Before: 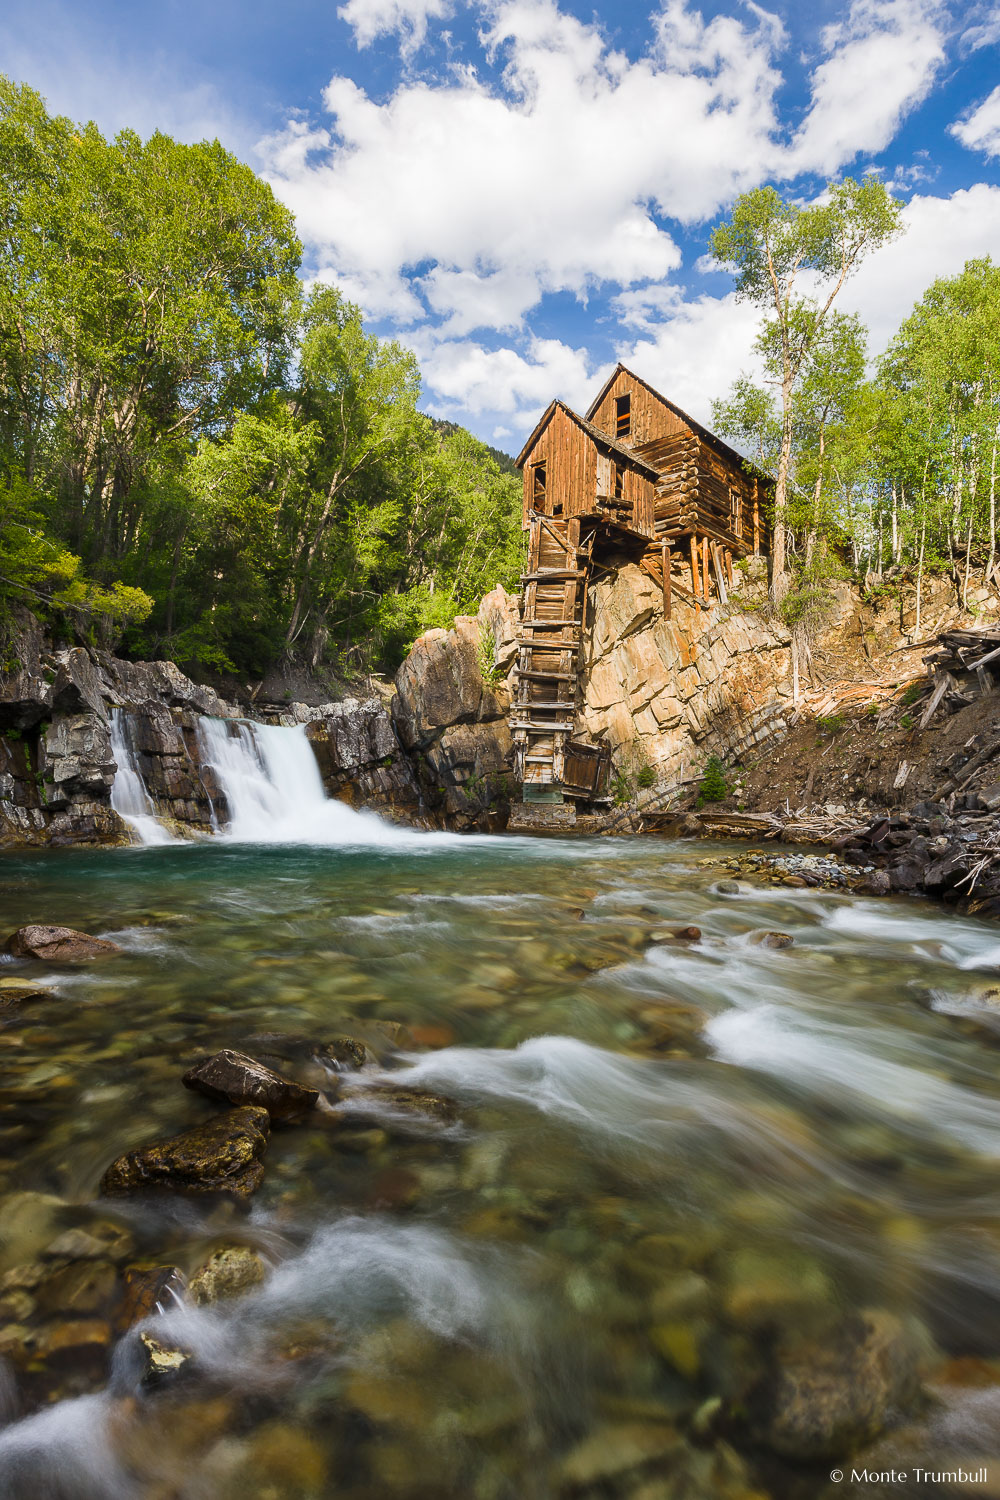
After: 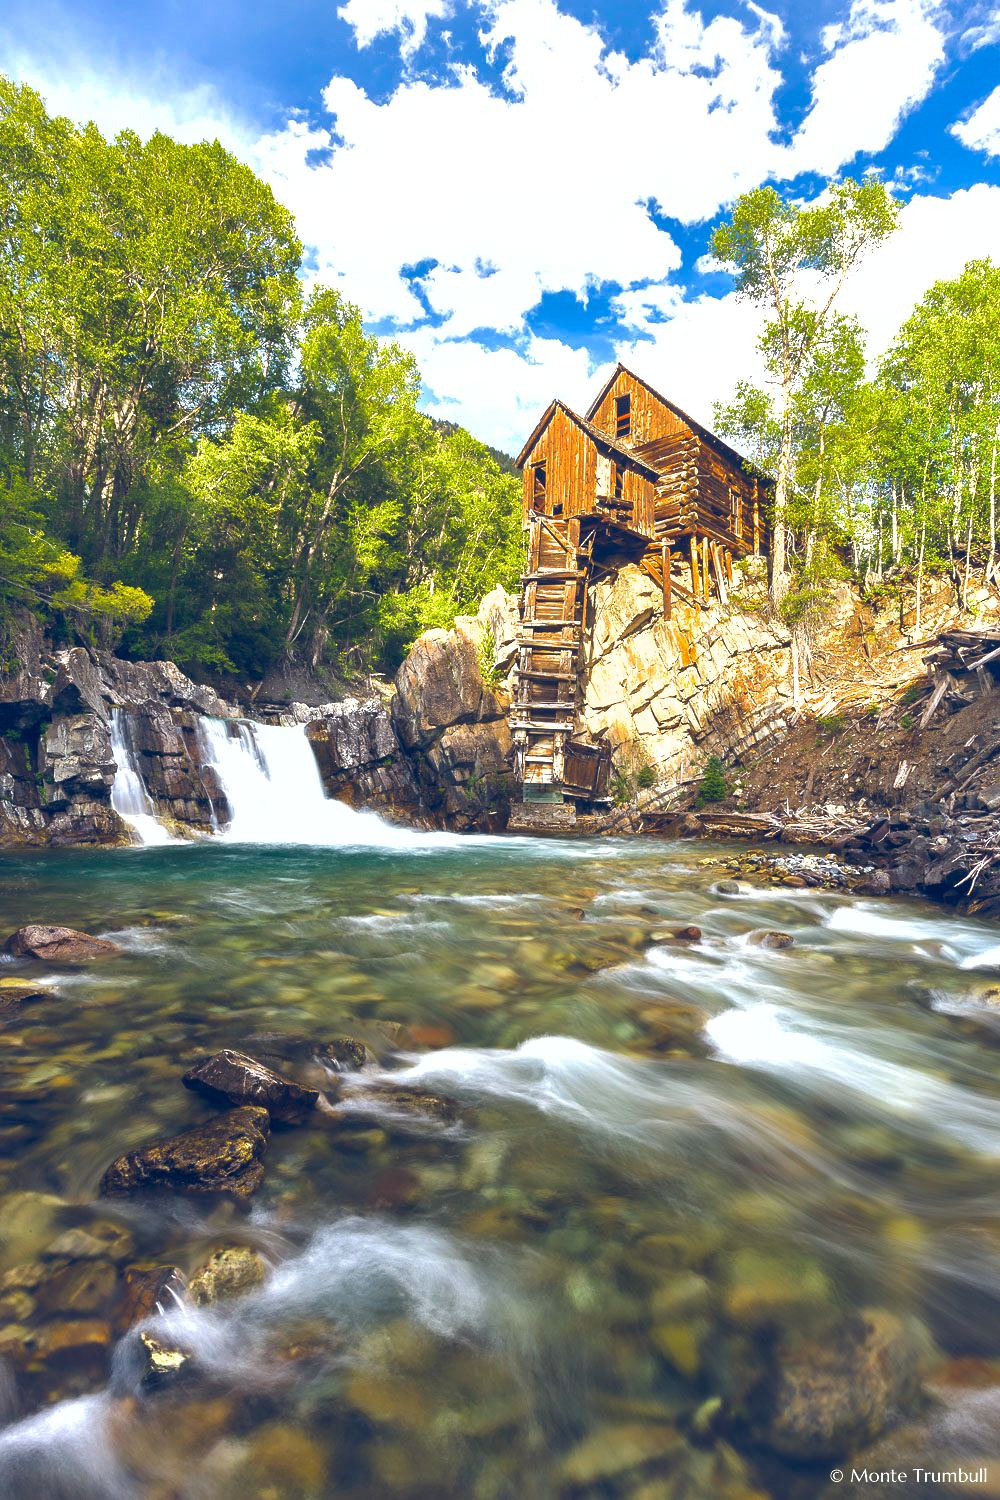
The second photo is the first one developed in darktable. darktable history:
color balance rgb: power › luminance -3.923%, power › hue 144.77°, global offset › luminance 0.379%, global offset › chroma 0.21%, global offset › hue 254.9°, perceptual saturation grading › global saturation 9.839%, perceptual brilliance grading › global brilliance 29.528%, global vibrance 10.028%
shadows and highlights: on, module defaults
